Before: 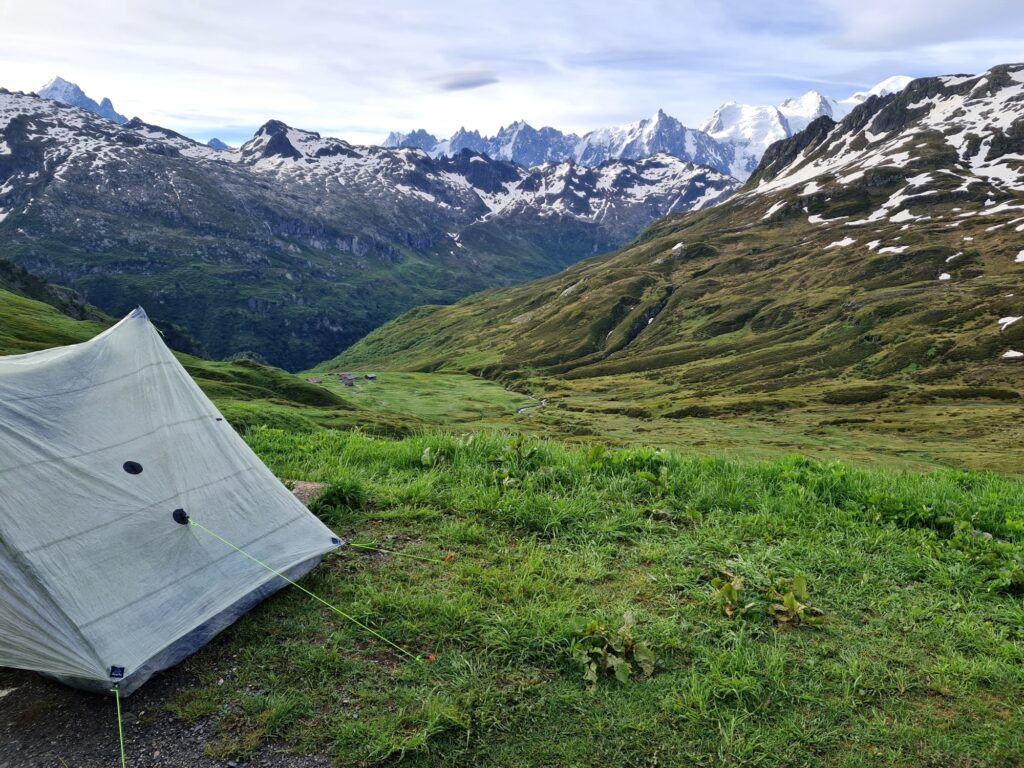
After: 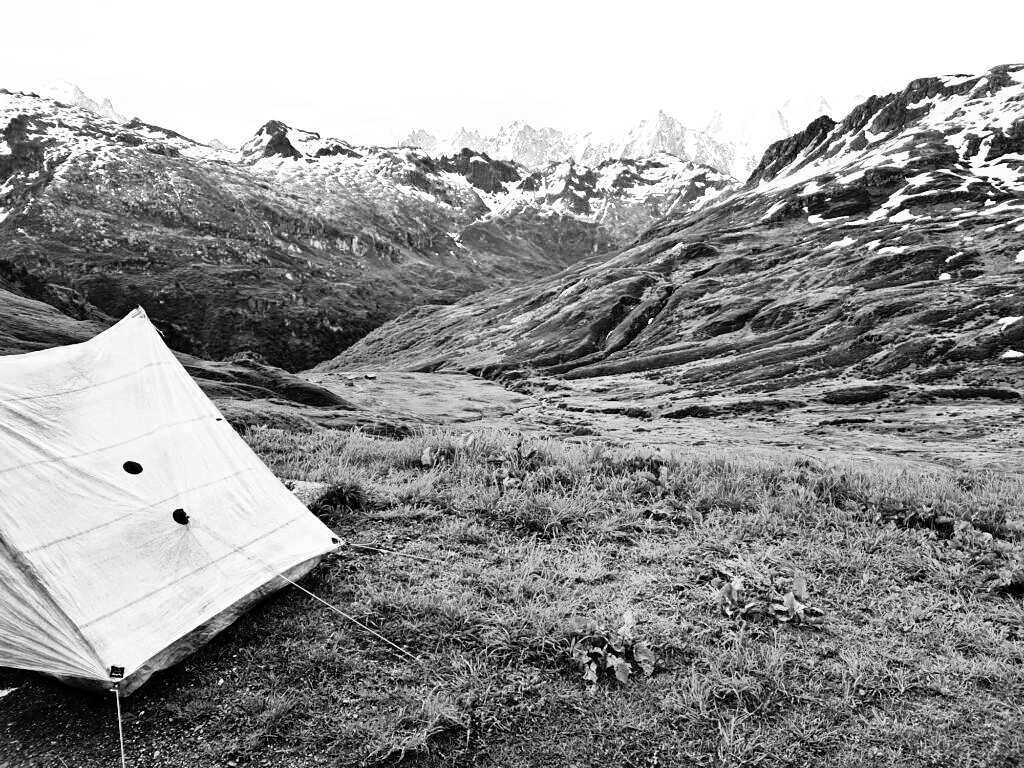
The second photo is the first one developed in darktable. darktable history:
contrast equalizer: octaves 7, y [[0.6 ×6], [0.55 ×6], [0 ×6], [0 ×6], [0 ×6]], mix 0.15
denoise (profiled): strength 1.2, preserve shadows 0, a [-1, 0, 0], y [[0.5 ×7] ×4, [0 ×7], [0.5 ×7]], compensate highlight preservation false
monochrome: on, module defaults
rgb curve: curves: ch0 [(0, 0) (0.21, 0.15) (0.24, 0.21) (0.5, 0.75) (0.75, 0.96) (0.89, 0.99) (1, 1)]; ch1 [(0, 0.02) (0.21, 0.13) (0.25, 0.2) (0.5, 0.67) (0.75, 0.9) (0.89, 0.97) (1, 1)]; ch2 [(0, 0.02) (0.21, 0.13) (0.25, 0.2) (0.5, 0.67) (0.75, 0.9) (0.89, 0.97) (1, 1)], compensate middle gray true
sharpen: amount 0.2
color balance rgb: shadows lift › chroma 1%, shadows lift › hue 113°, highlights gain › chroma 0.2%, highlights gain › hue 333°, perceptual saturation grading › global saturation 20%, perceptual saturation grading › highlights -50%, perceptual saturation grading › shadows 25%, contrast -10%
color zones: curves: ch0 [(0, 0.5) (0.125, 0.4) (0.25, 0.5) (0.375, 0.4) (0.5, 0.4) (0.625, 0.6) (0.75, 0.6) (0.875, 0.5)]; ch1 [(0, 0.35) (0.125, 0.45) (0.25, 0.35) (0.375, 0.35) (0.5, 0.35) (0.625, 0.35) (0.75, 0.45) (0.875, 0.35)]; ch2 [(0, 0.6) (0.125, 0.5) (0.25, 0.5) (0.375, 0.6) (0.5, 0.6) (0.625, 0.5) (0.75, 0.5) (0.875, 0.5)]
